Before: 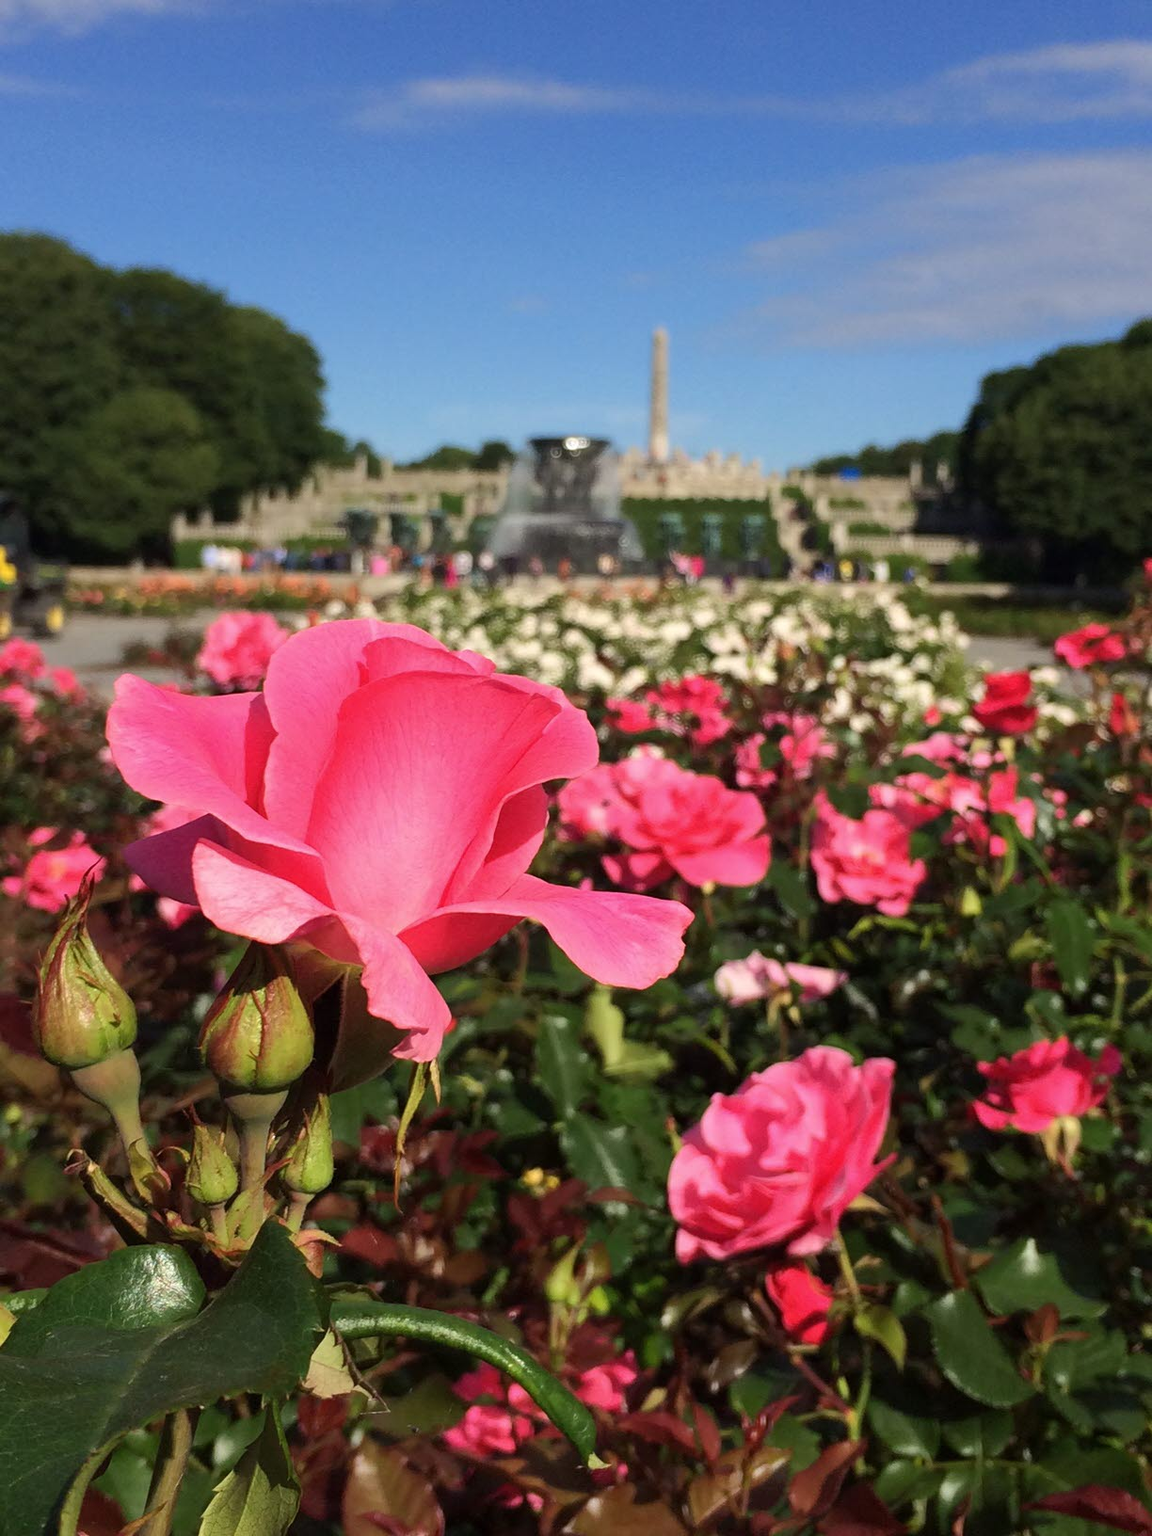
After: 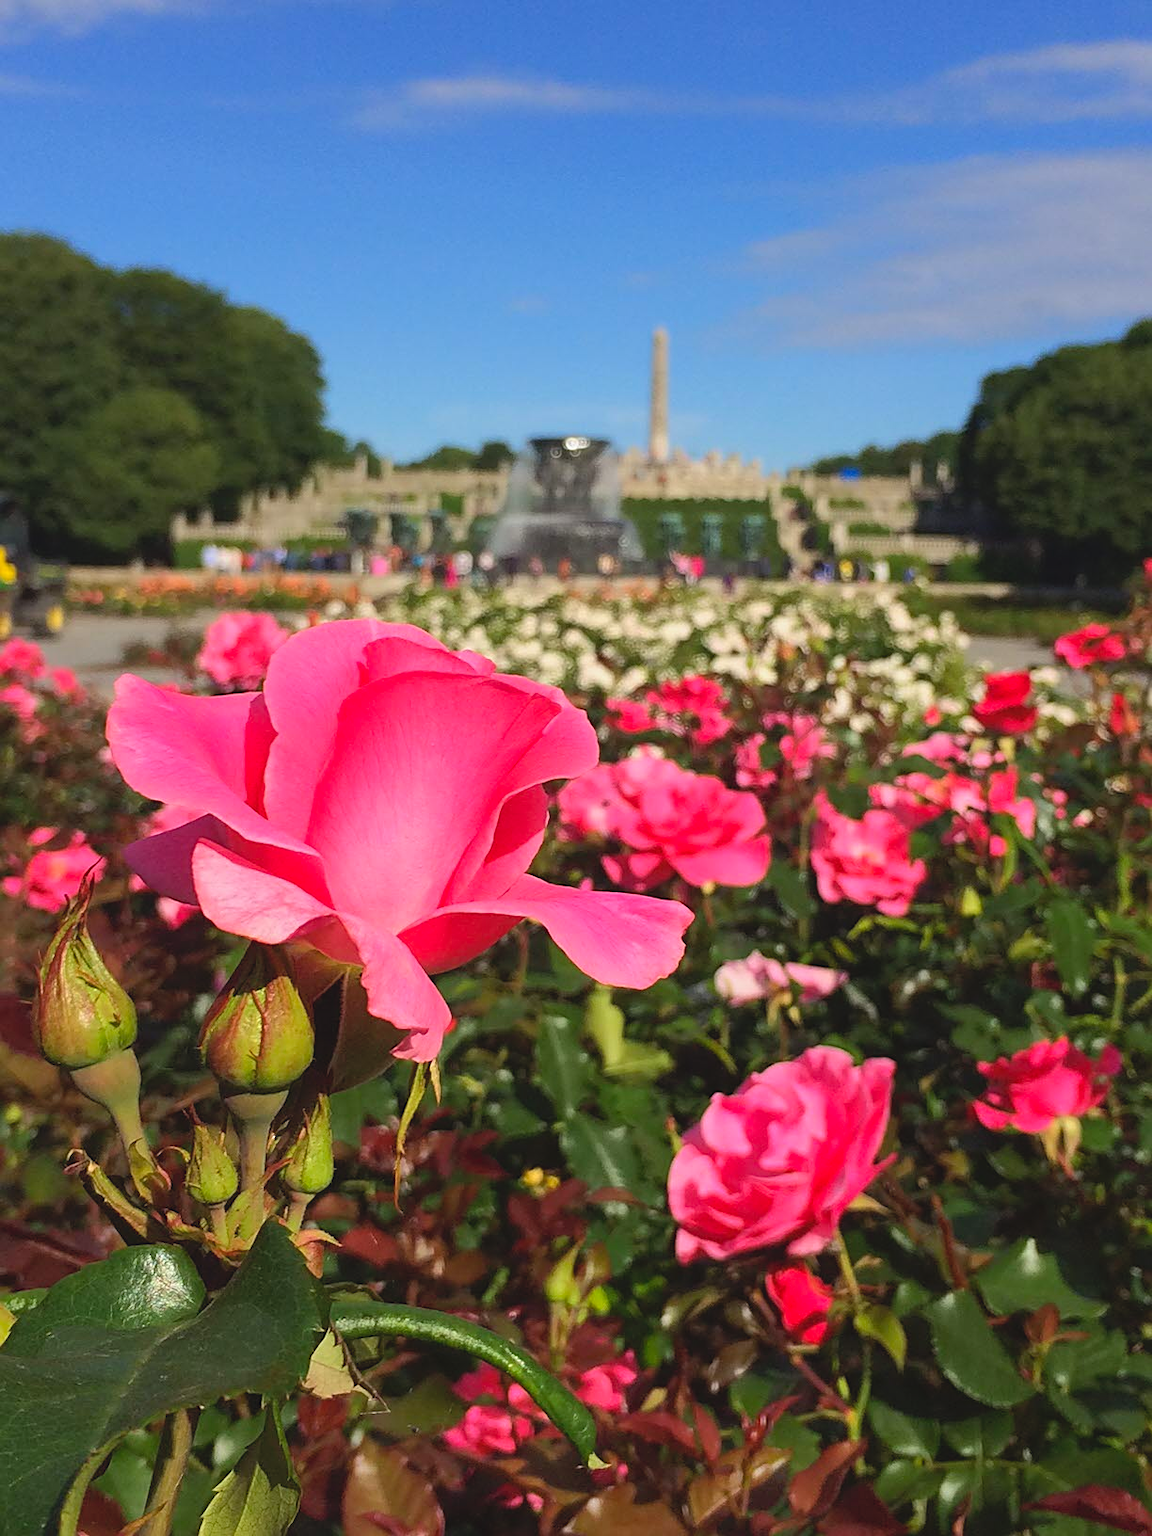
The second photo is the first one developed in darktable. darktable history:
contrast brightness saturation: contrast -0.1, brightness 0.049, saturation 0.076
sharpen: on, module defaults
color balance rgb: global offset › hue 169.35°, linear chroma grading › global chroma 8.998%, perceptual saturation grading › global saturation 0.254%
